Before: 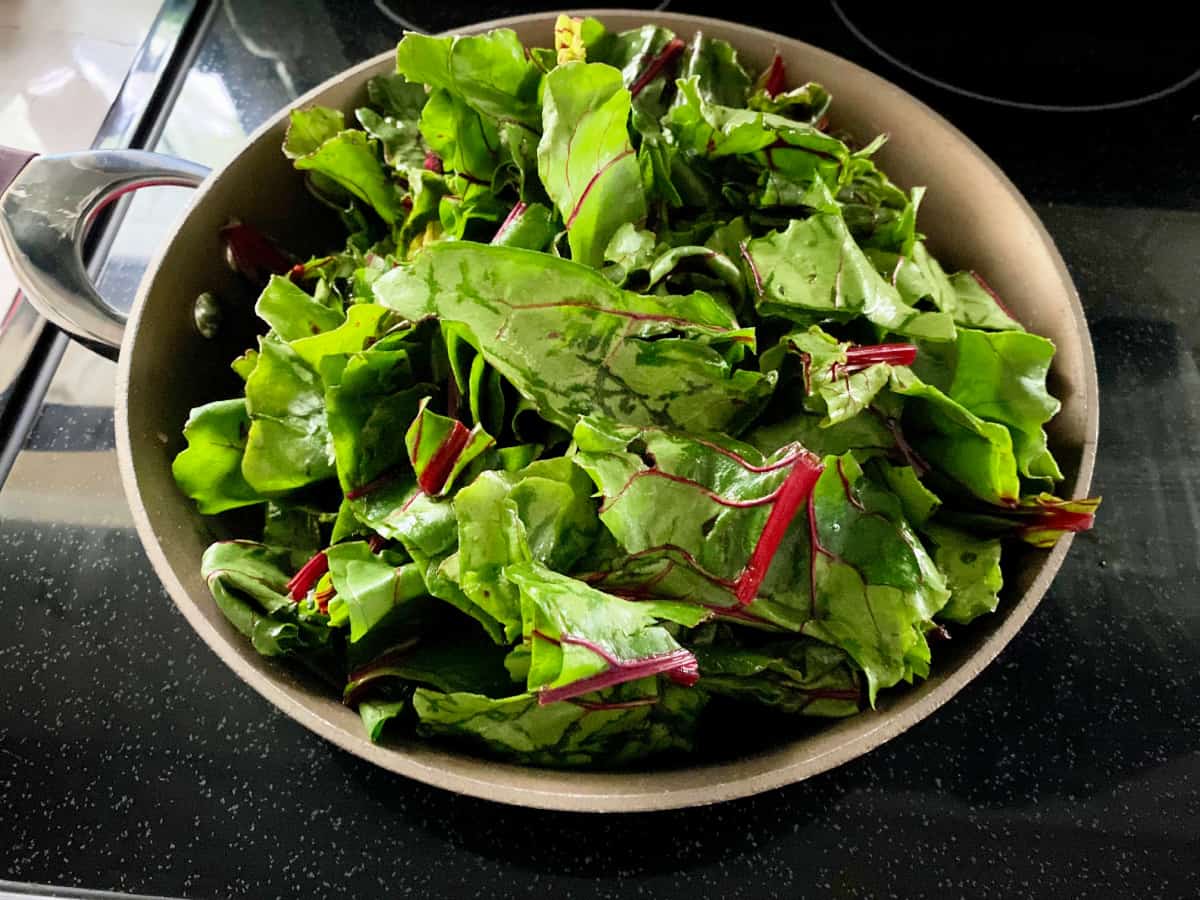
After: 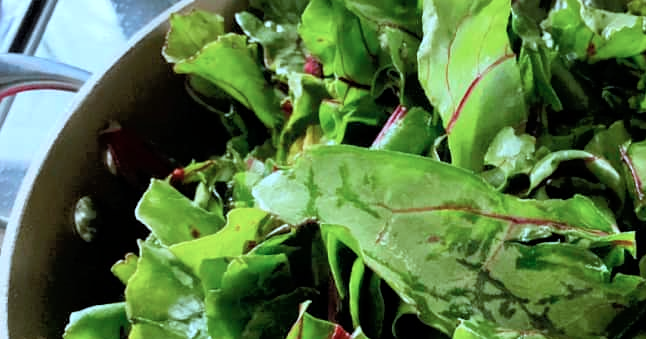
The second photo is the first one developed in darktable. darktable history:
color correction: highlights a* -8.91, highlights b* -22.55
crop: left 10.061%, top 10.677%, right 36.098%, bottom 51.594%
tone equalizer: -8 EV -1.88 EV, -7 EV -1.19 EV, -6 EV -1.6 EV
